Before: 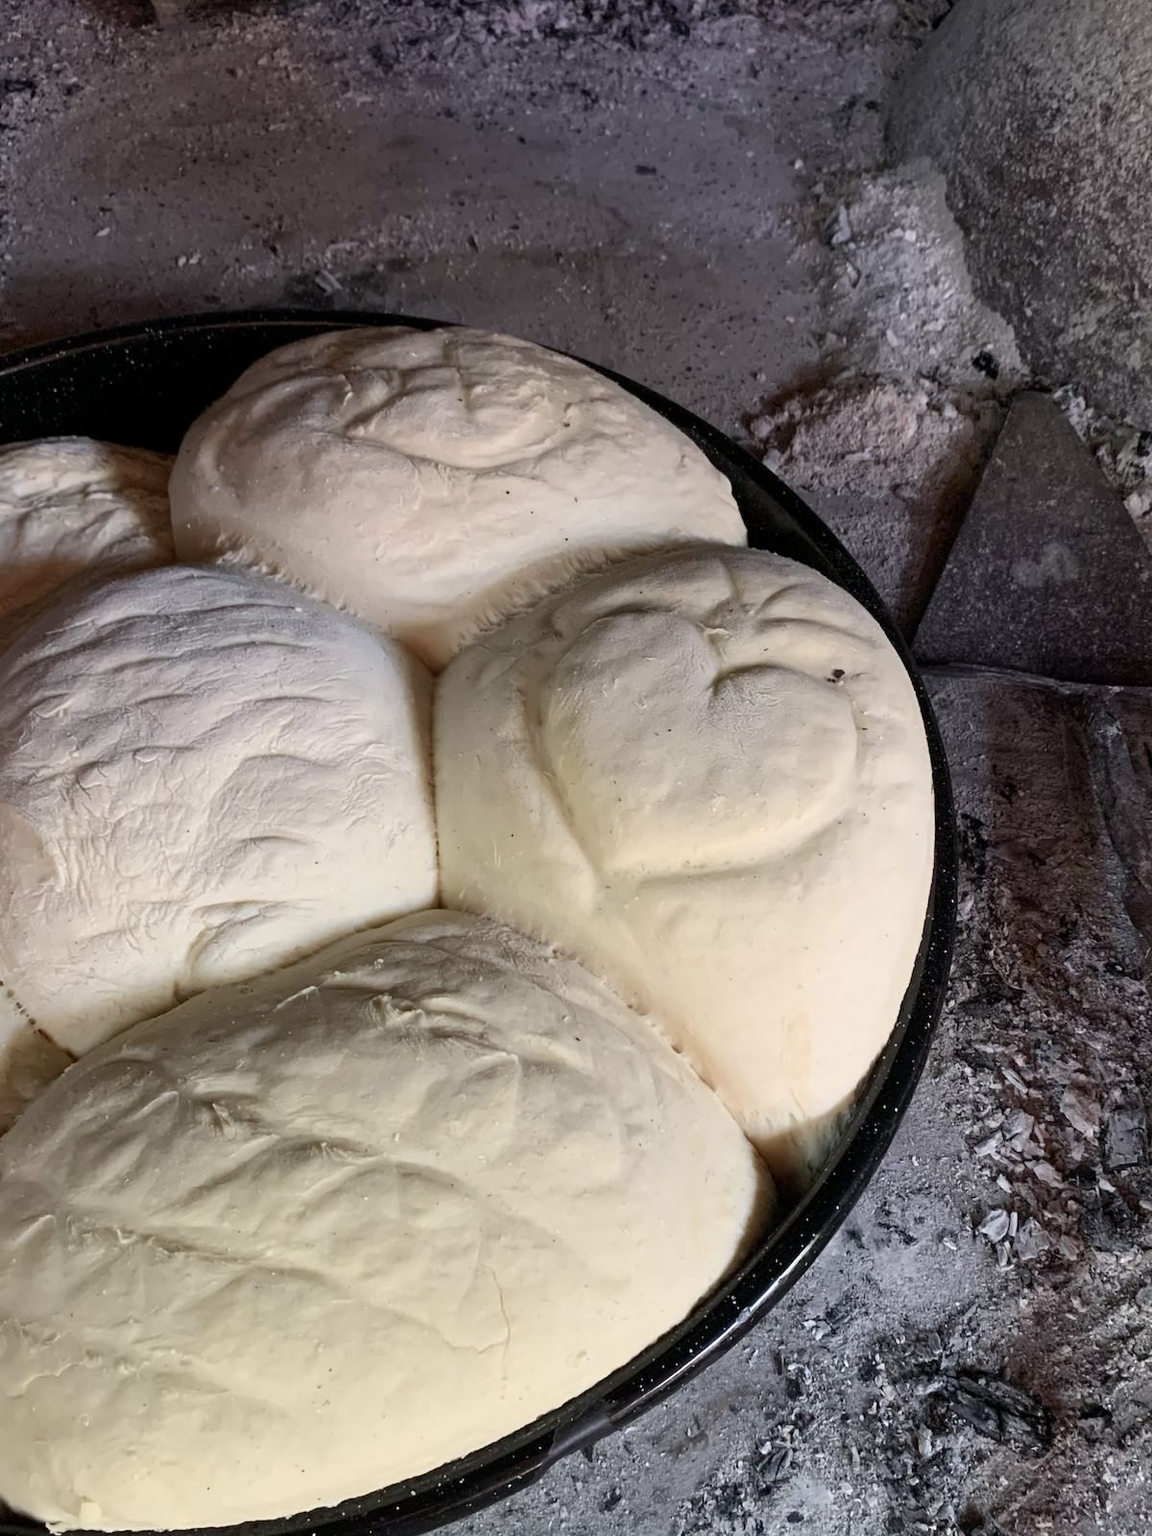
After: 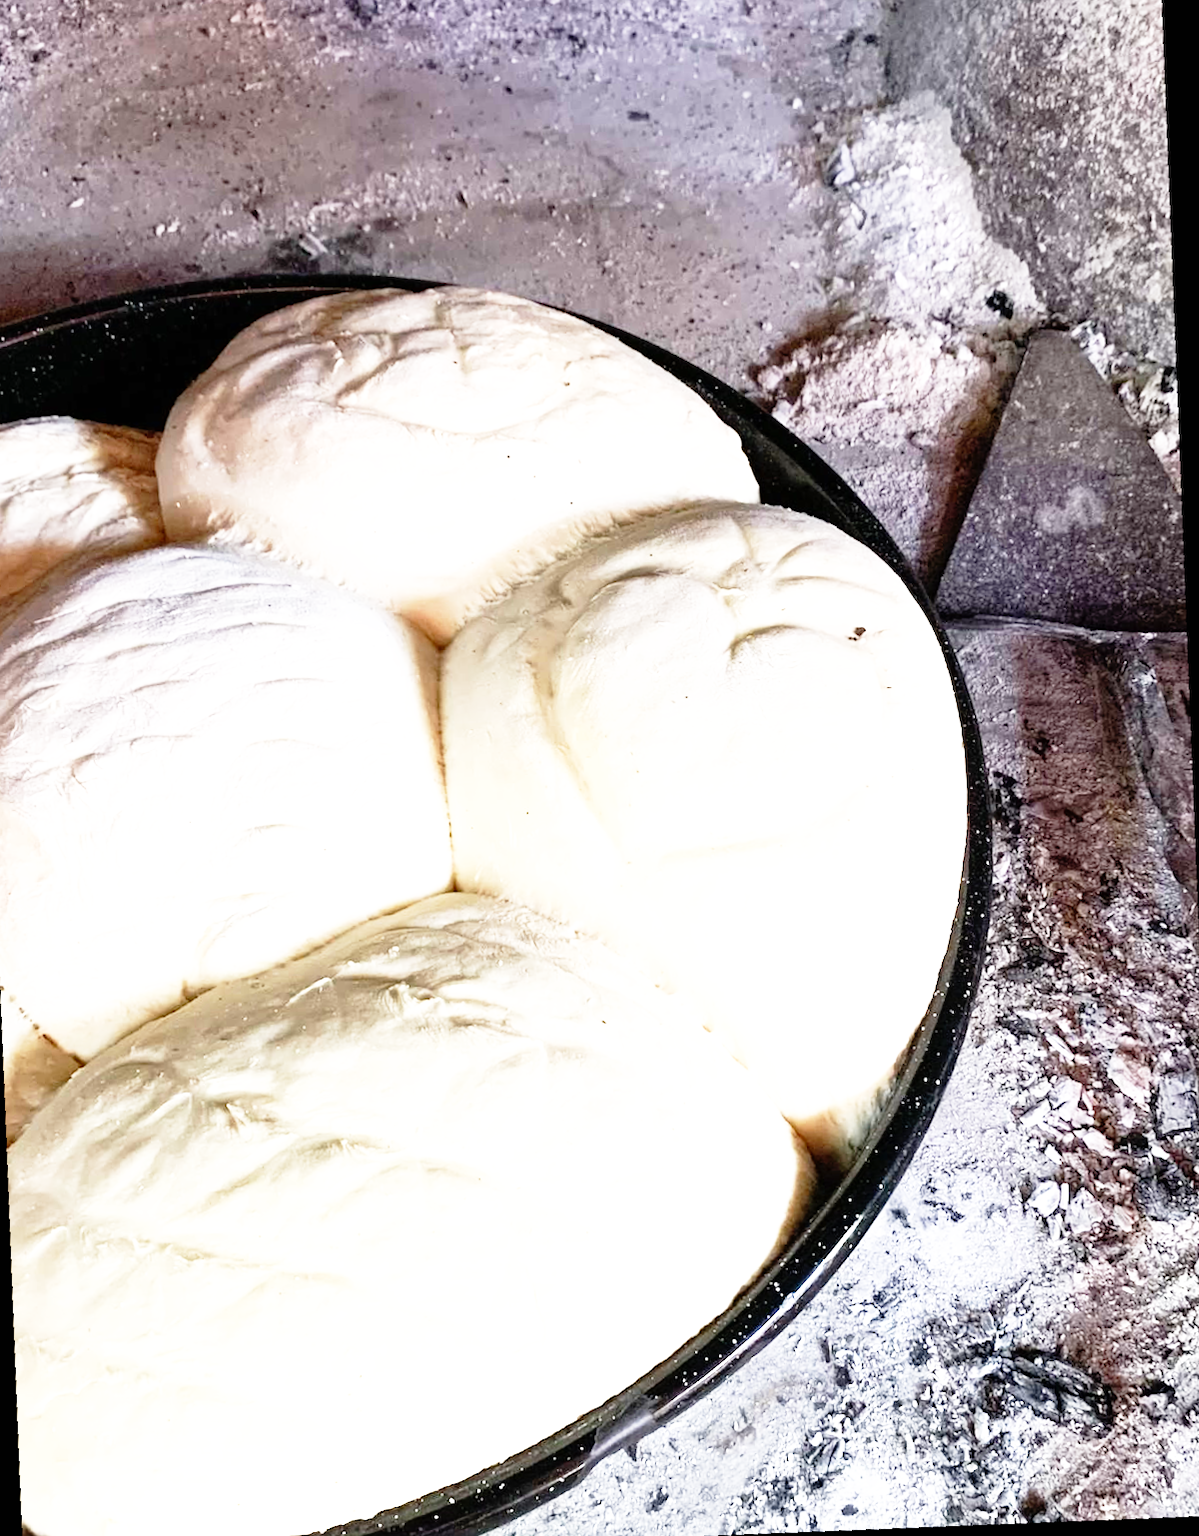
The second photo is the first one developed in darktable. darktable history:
crop and rotate: angle -1.96°, left 3.097%, top 4.154%, right 1.586%, bottom 0.529%
rotate and perspective: rotation -4.25°, automatic cropping off
base curve: curves: ch0 [(0, 0) (0.012, 0.01) (0.073, 0.168) (0.31, 0.711) (0.645, 0.957) (1, 1)], preserve colors none
exposure: black level correction 0, exposure 1.1 EV, compensate exposure bias true, compensate highlight preservation false
